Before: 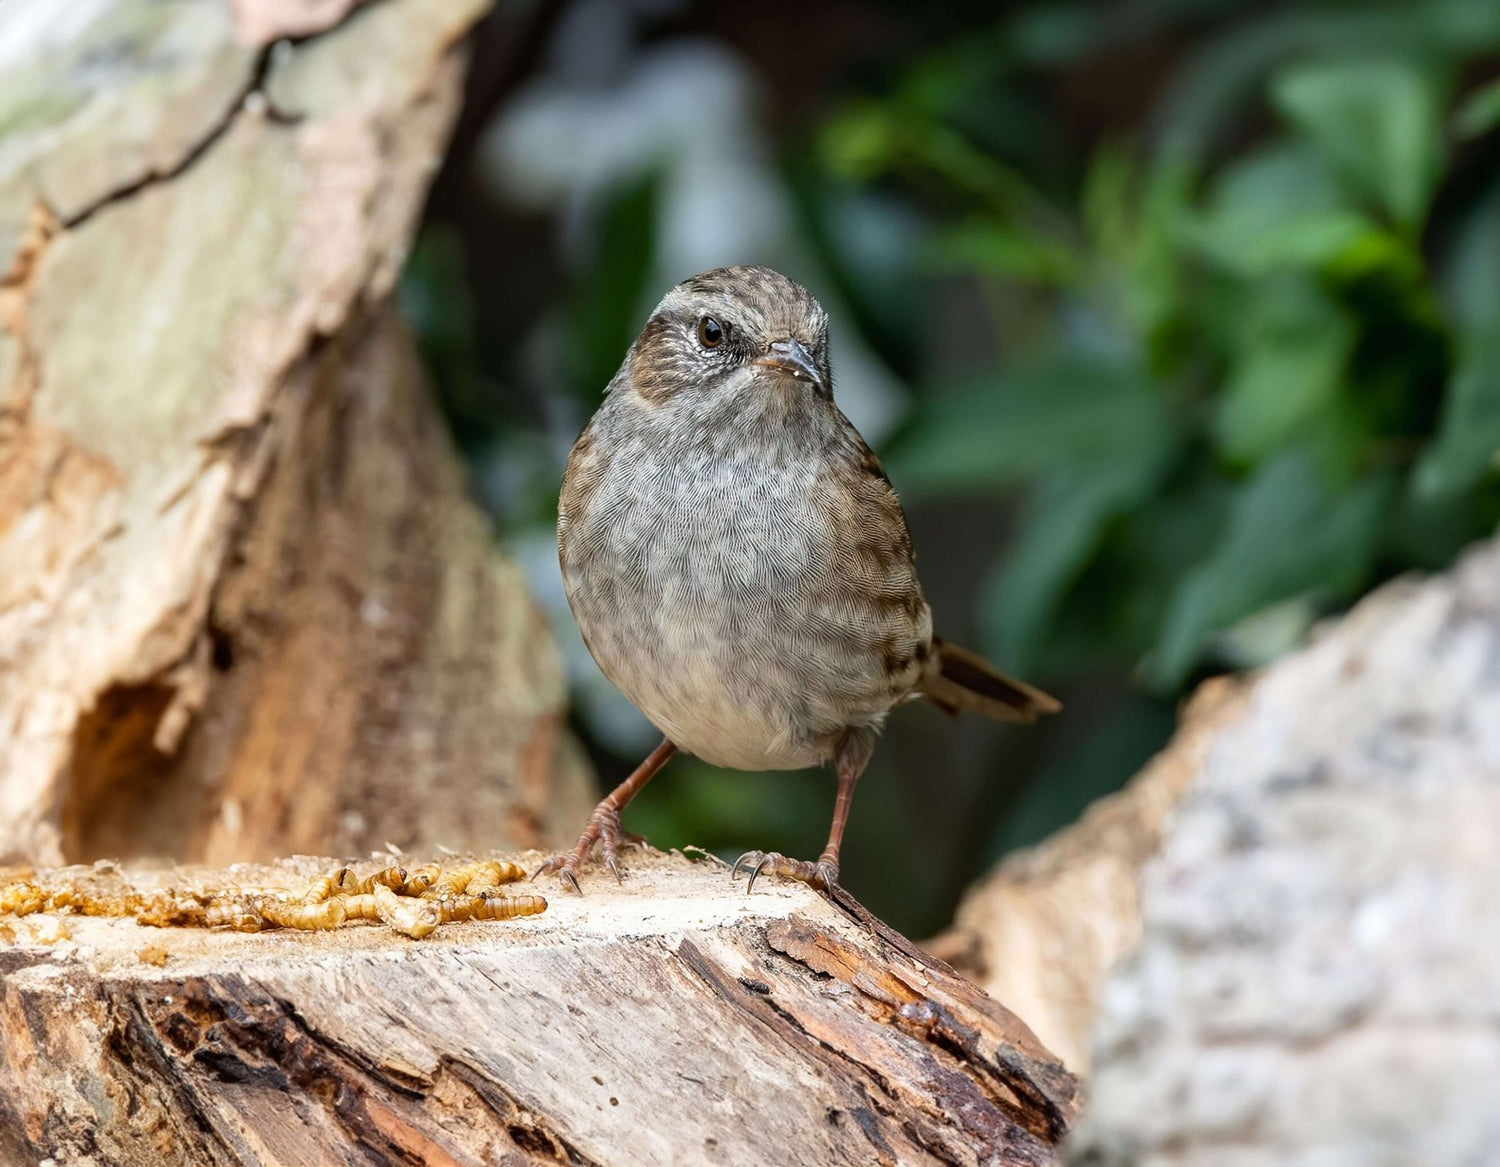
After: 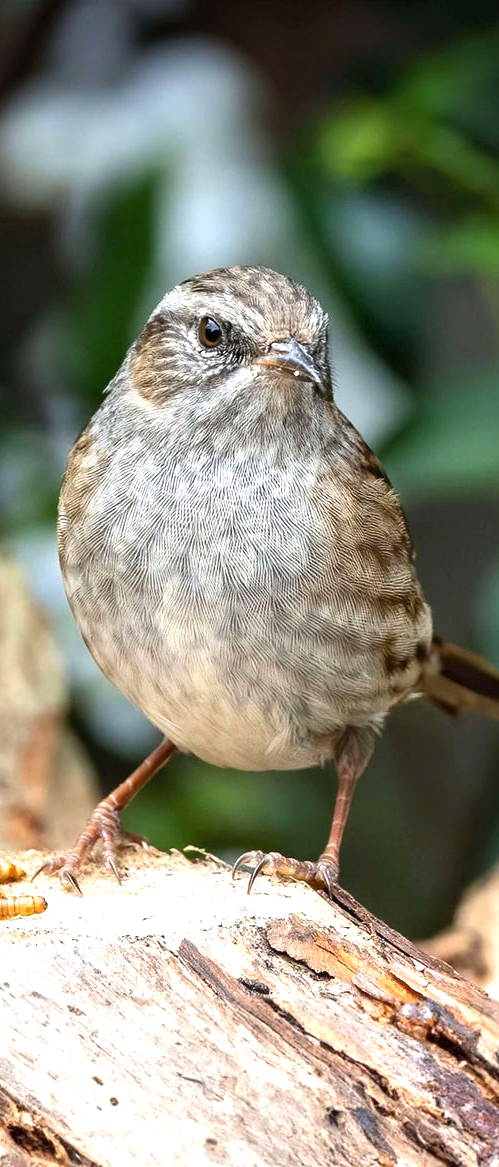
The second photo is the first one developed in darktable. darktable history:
exposure: exposure 0.766 EV, compensate highlight preservation false
crop: left 33.36%, right 33.36%
